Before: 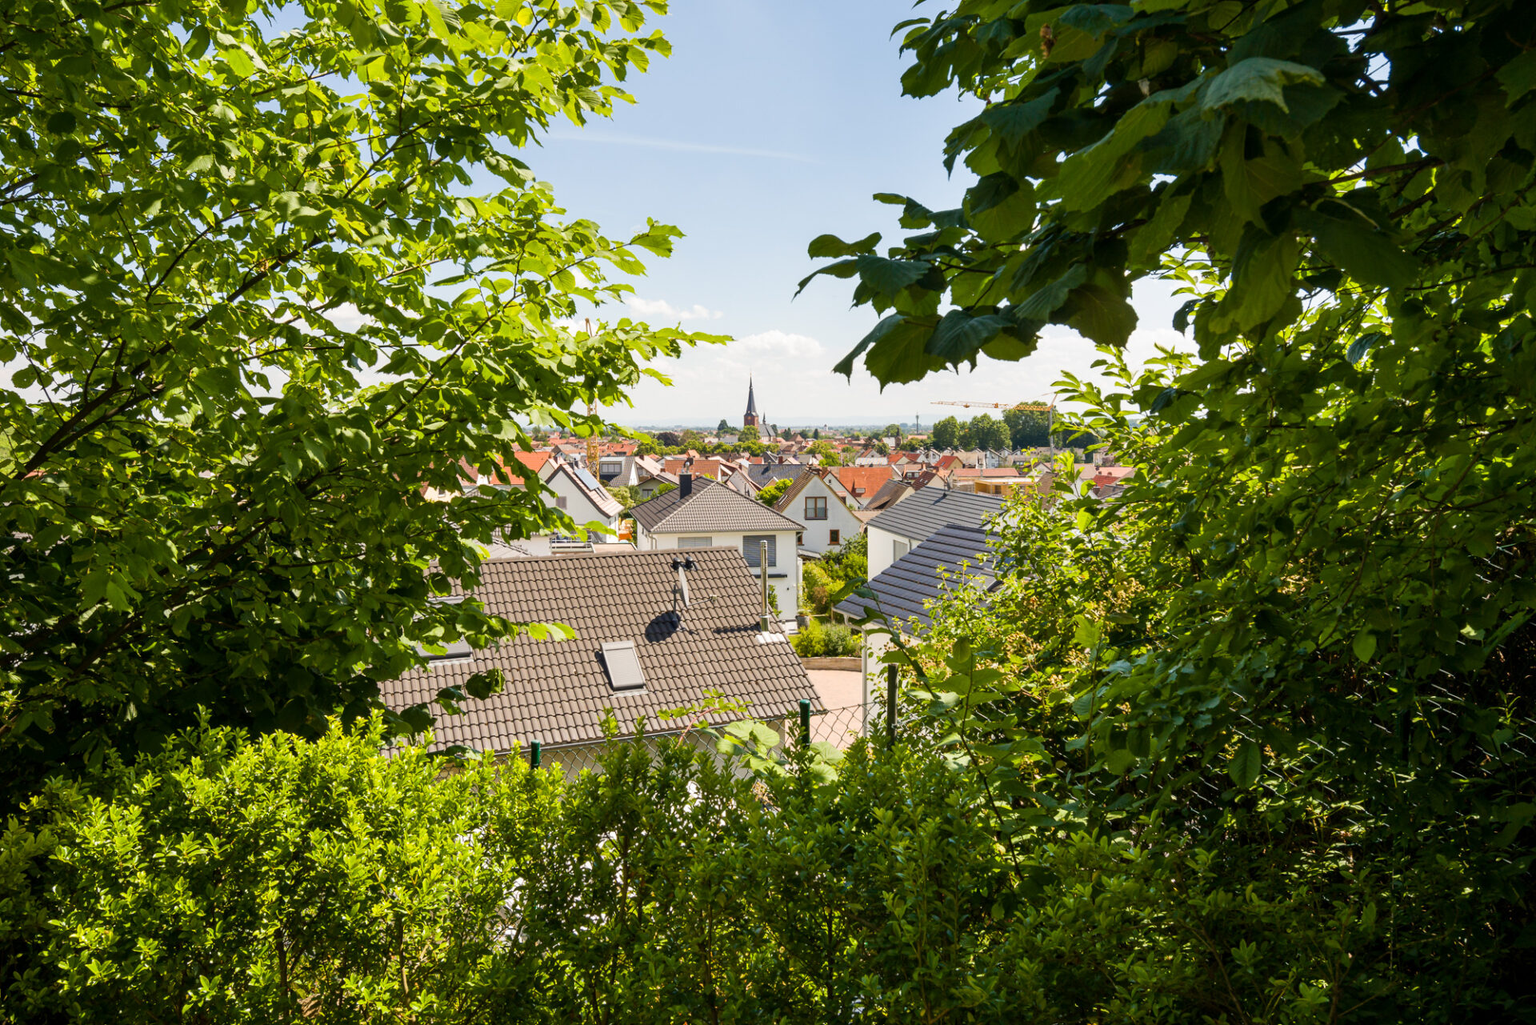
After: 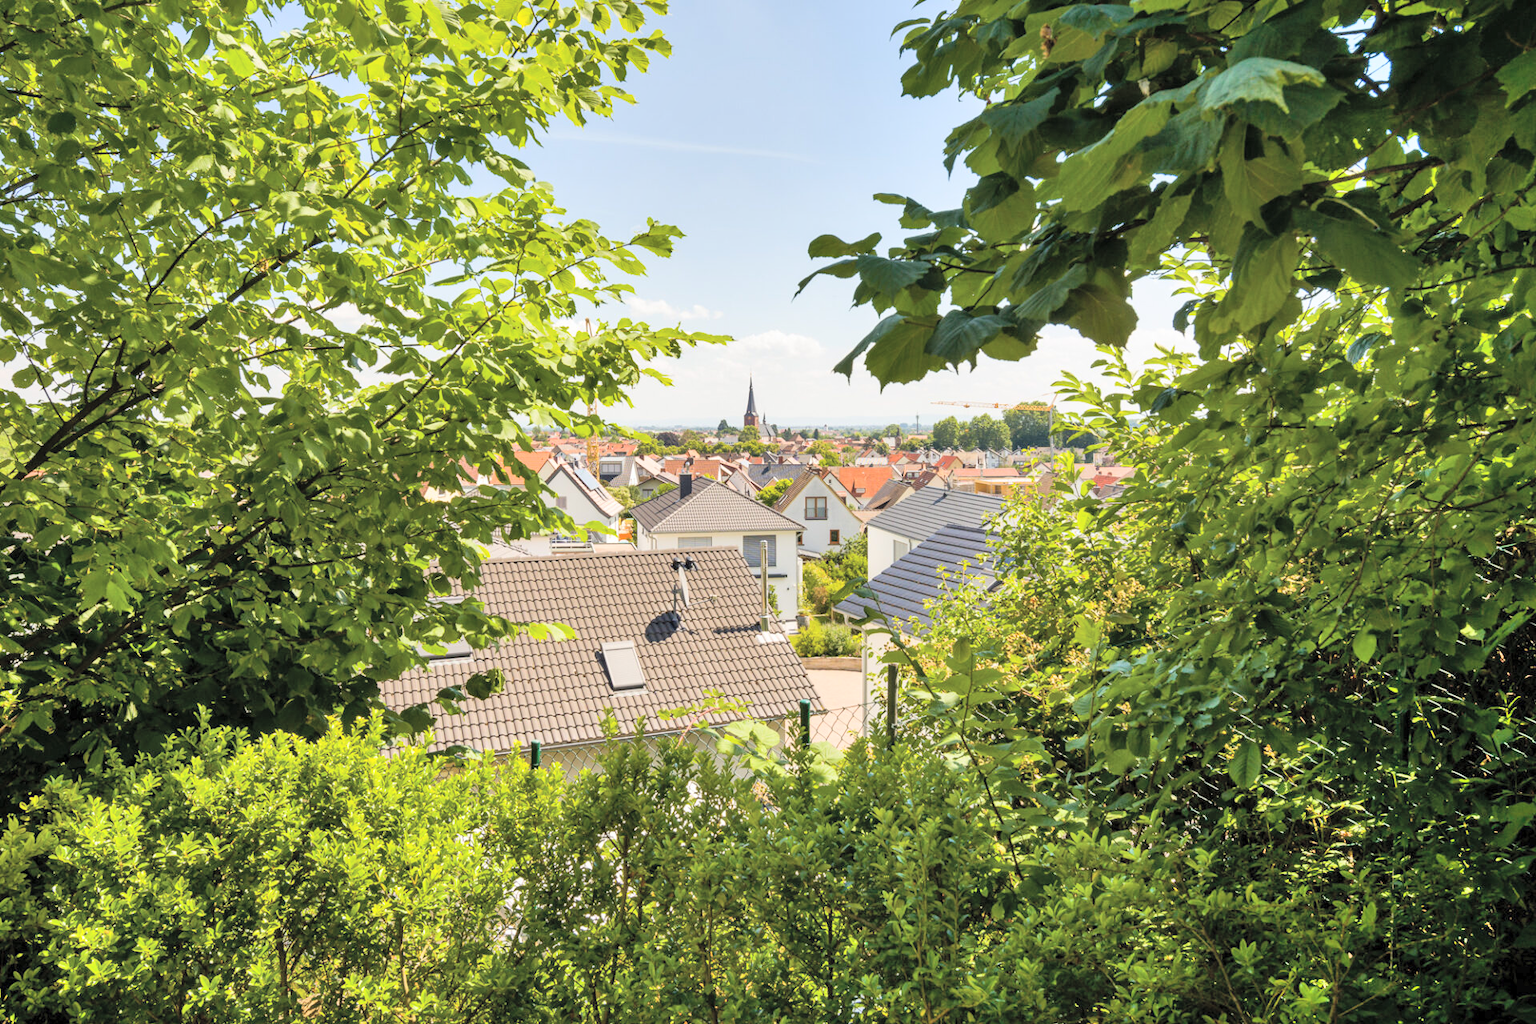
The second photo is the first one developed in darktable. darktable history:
shadows and highlights: highlights color adjustment 0%, soften with gaussian
global tonemap: drago (0.7, 100)
